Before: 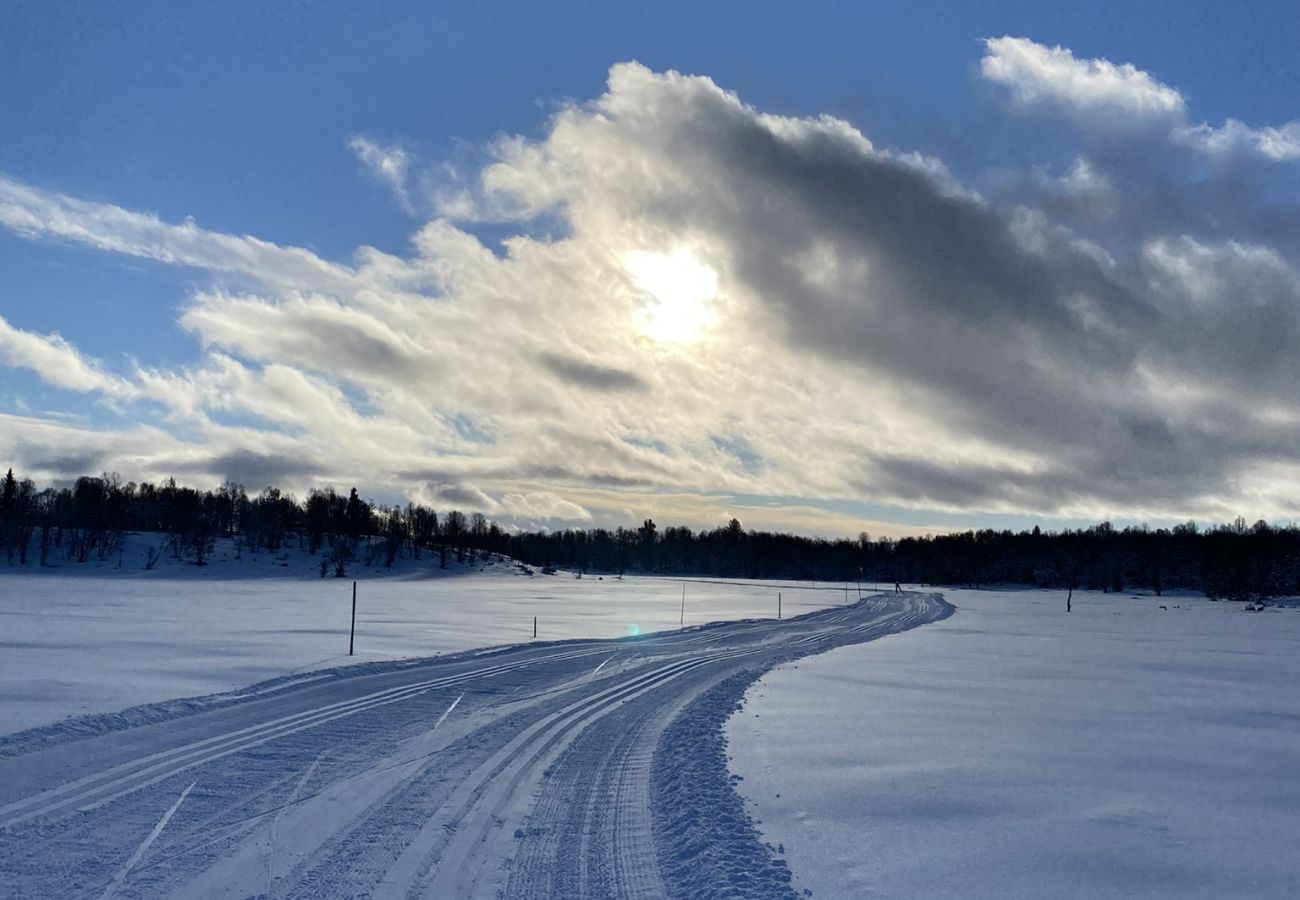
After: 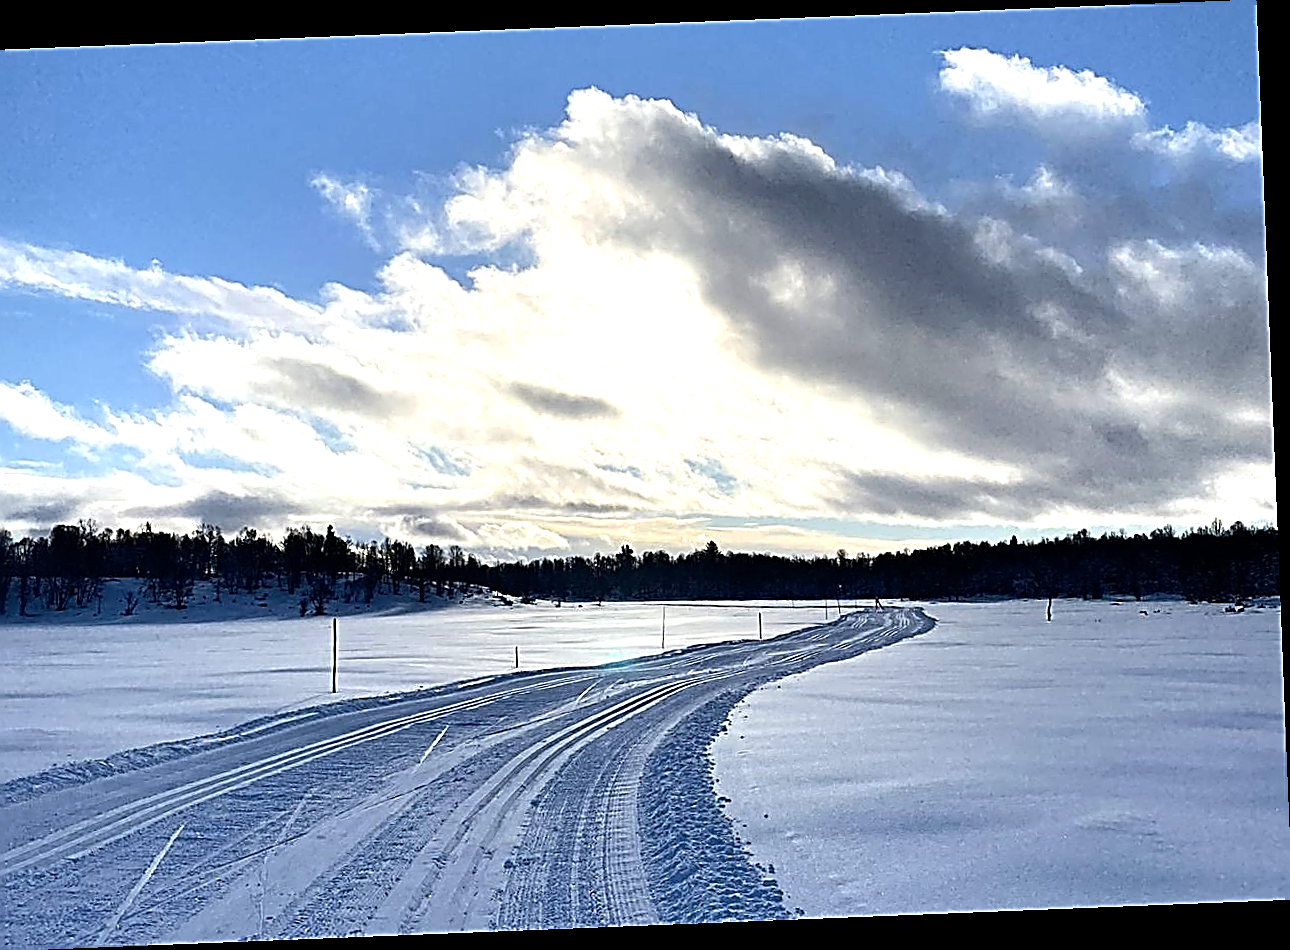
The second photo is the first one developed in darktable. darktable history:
tone equalizer: -8 EV -0.417 EV, -7 EV -0.389 EV, -6 EV -0.333 EV, -5 EV -0.222 EV, -3 EV 0.222 EV, -2 EV 0.333 EV, -1 EV 0.389 EV, +0 EV 0.417 EV, edges refinement/feathering 500, mask exposure compensation -1.57 EV, preserve details no
crop and rotate: left 3.238%
exposure: black level correction 0.001, exposure 0.5 EV, compensate exposure bias true, compensate highlight preservation false
sharpen: amount 2
rotate and perspective: rotation -2.29°, automatic cropping off
